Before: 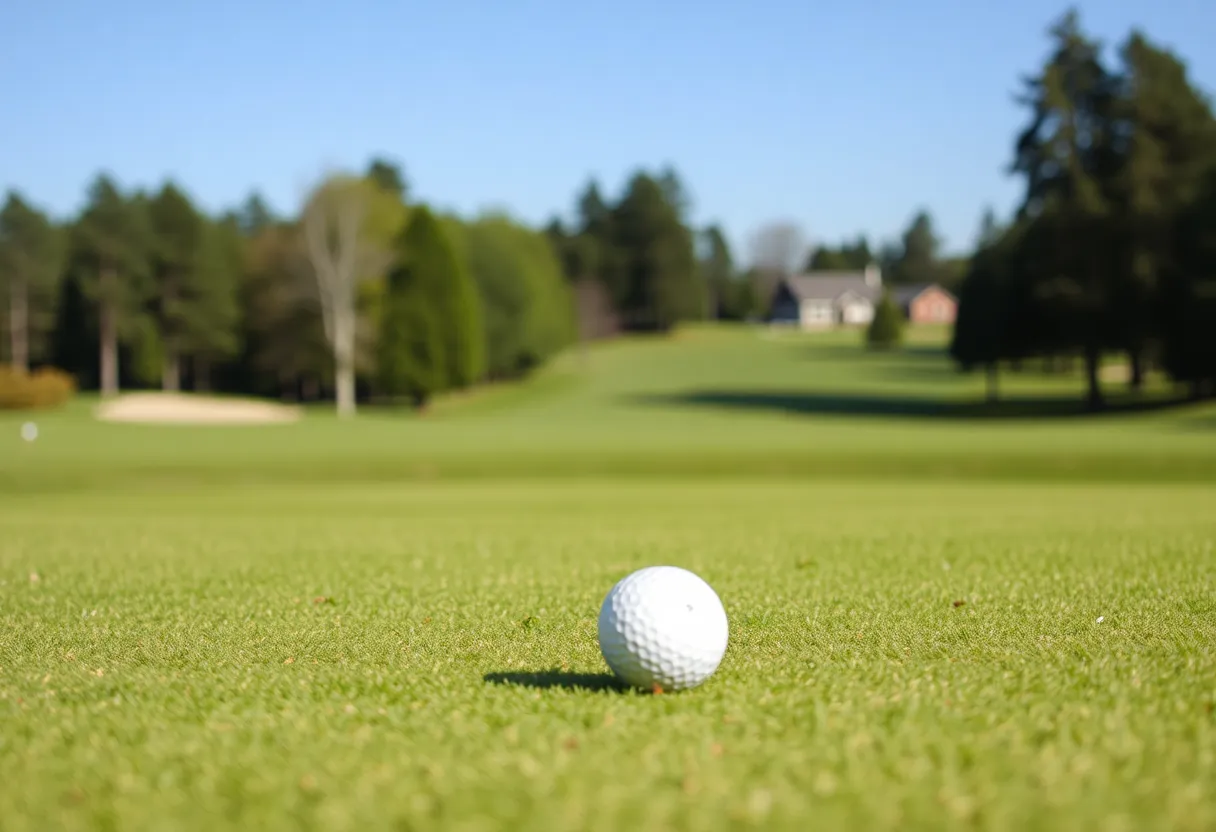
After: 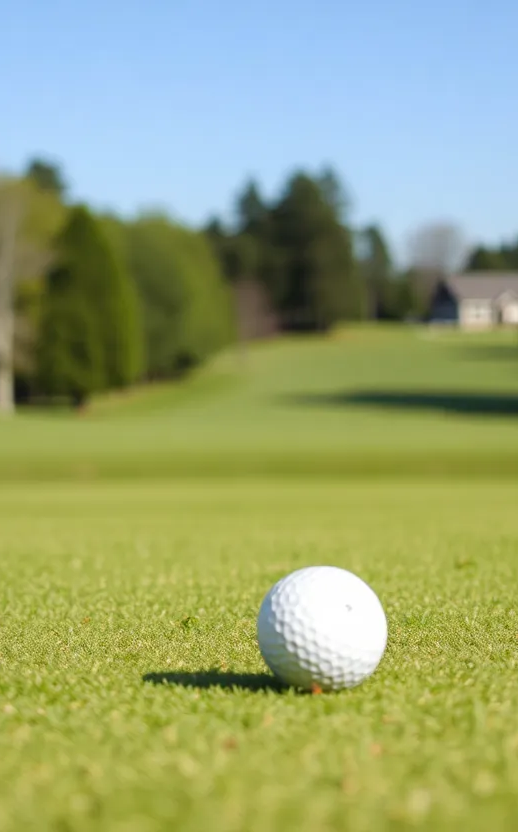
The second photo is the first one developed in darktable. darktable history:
crop: left 28.115%, right 29.24%
